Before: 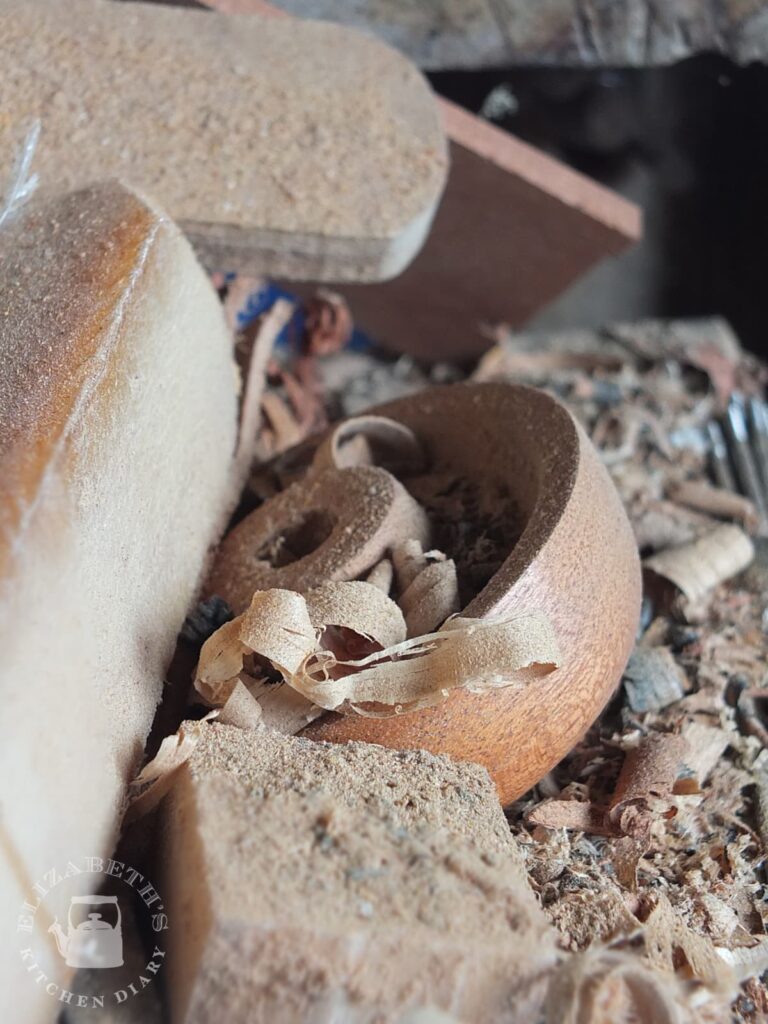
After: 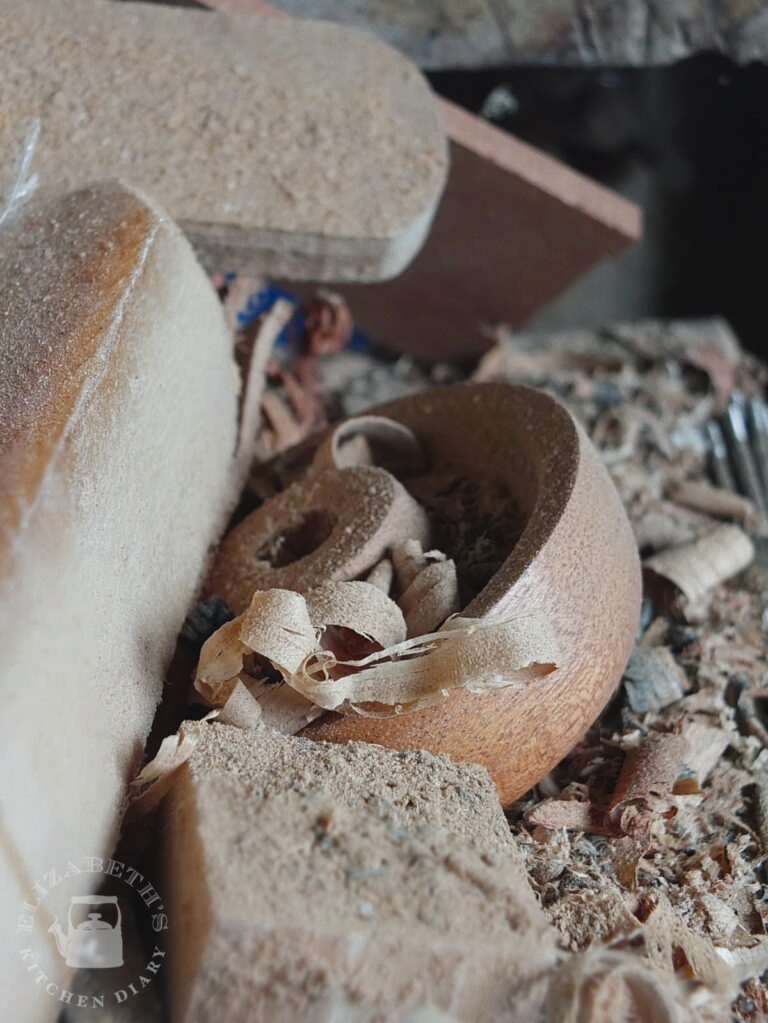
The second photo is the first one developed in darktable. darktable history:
white balance: red 0.978, blue 0.999
color balance rgb: shadows lift › luminance -10%, shadows lift › chroma 1%, shadows lift › hue 113°, power › luminance -15%, highlights gain › chroma 0.2%, highlights gain › hue 333°, global offset › luminance 0.5%, perceptual saturation grading › global saturation 20%, perceptual saturation grading › highlights -50%, perceptual saturation grading › shadows 25%, contrast -10%
crop: bottom 0.071%
